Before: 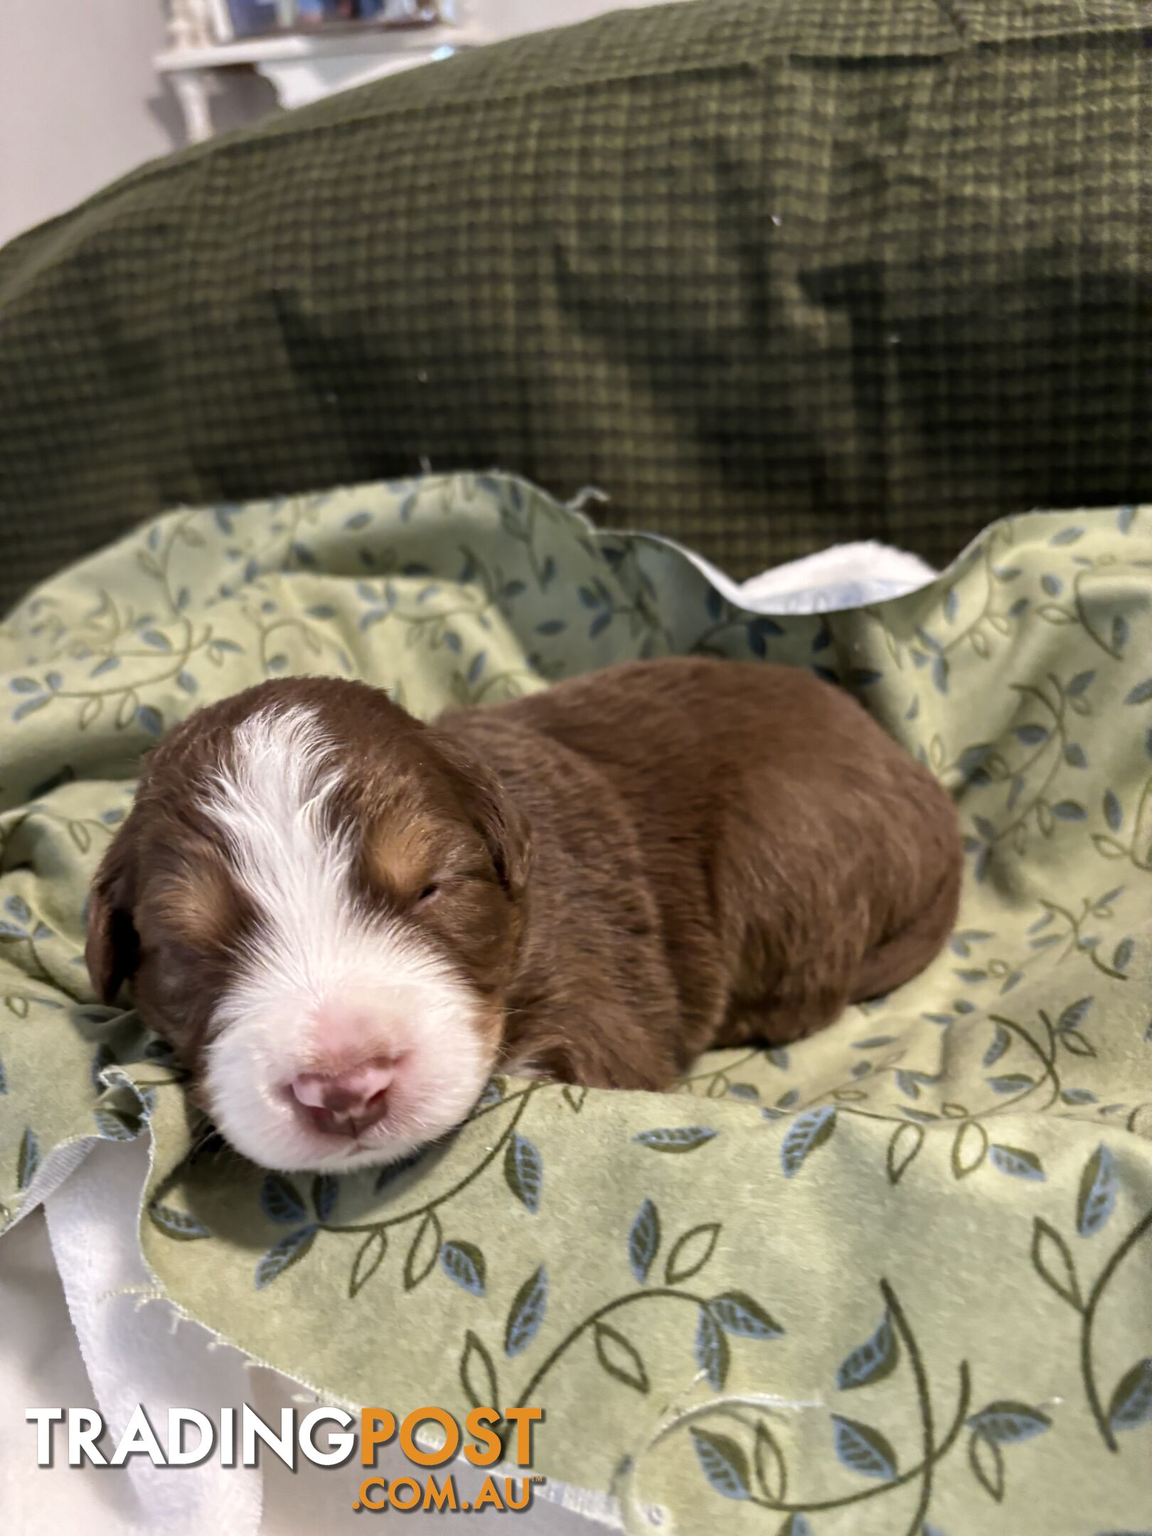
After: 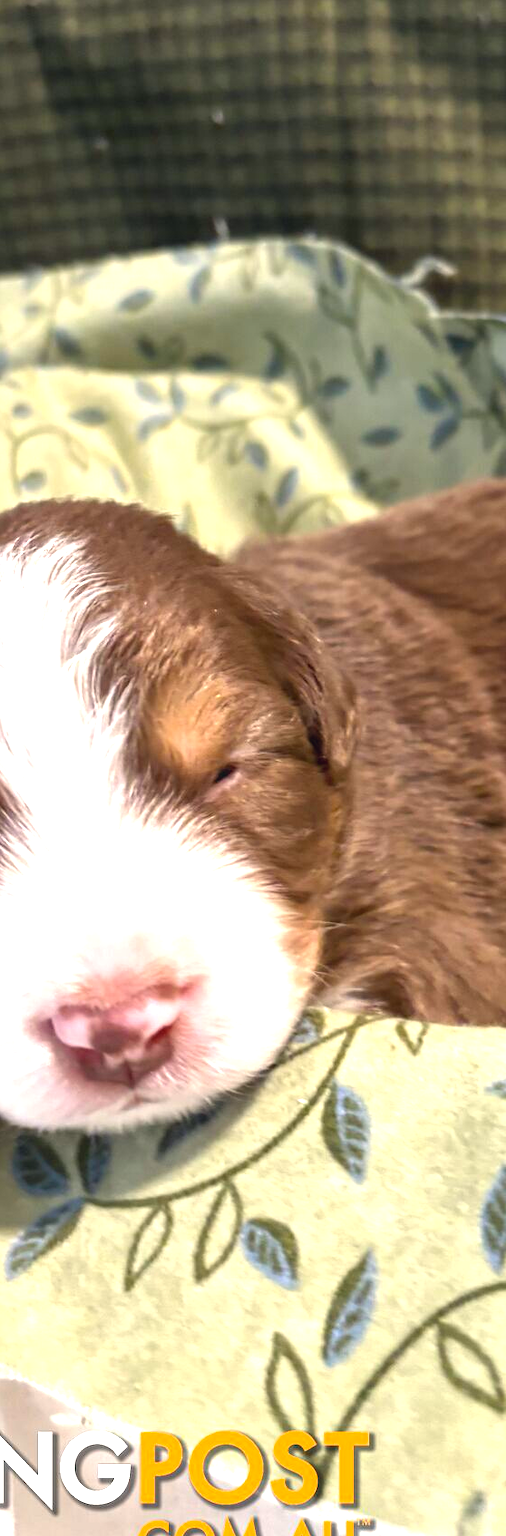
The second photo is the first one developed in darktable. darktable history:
exposure: black level correction 0, exposure 1.103 EV, compensate highlight preservation false
local contrast: detail 109%
crop and rotate: left 21.856%, top 18.566%, right 43.588%, bottom 3.004%
color correction: highlights a* 0.405, highlights b* 2.64, shadows a* -1.44, shadows b* -4.14
